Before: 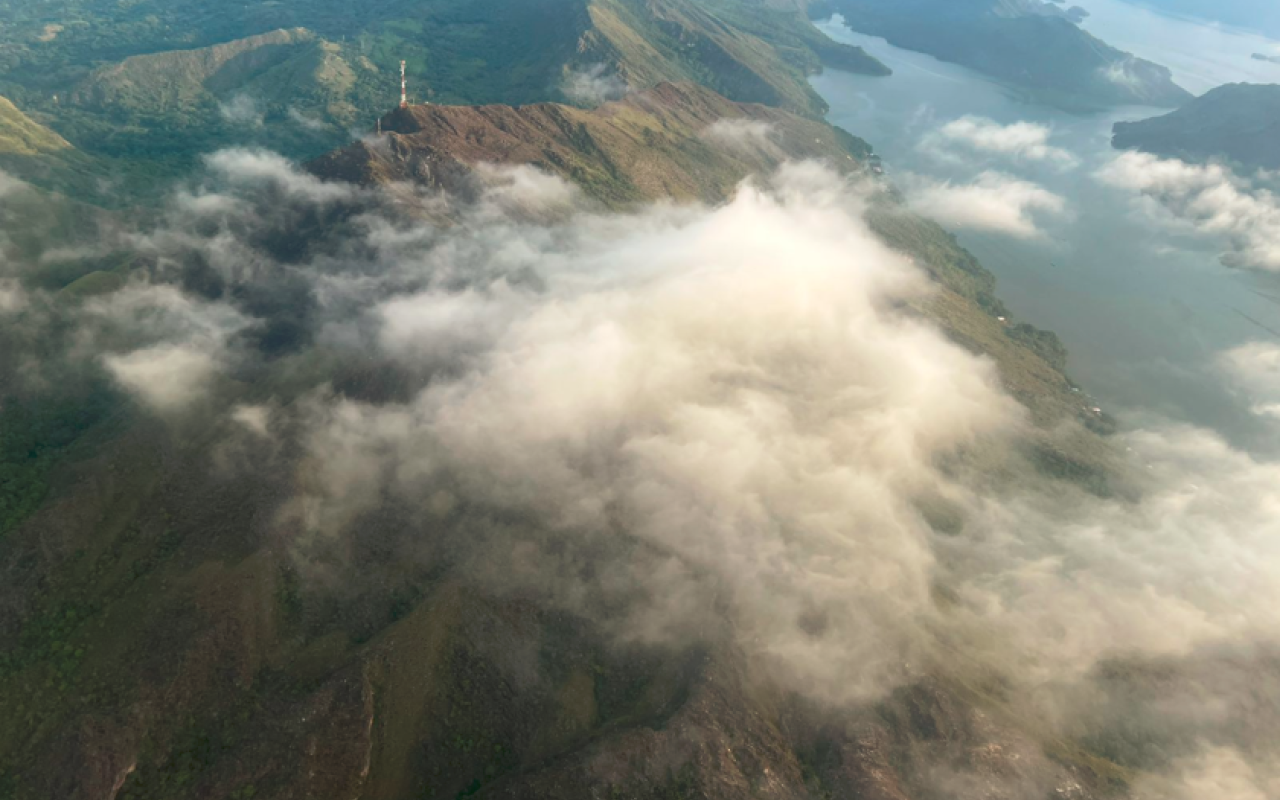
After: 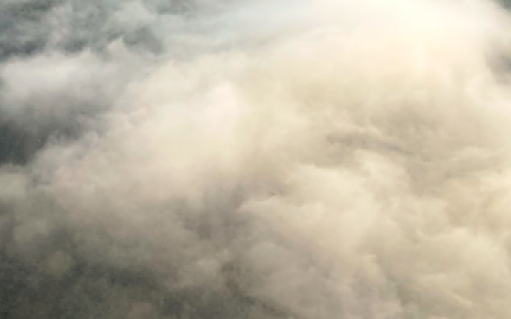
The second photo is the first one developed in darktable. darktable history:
crop: left 30%, top 30%, right 30%, bottom 30%
sharpen: on, module defaults
